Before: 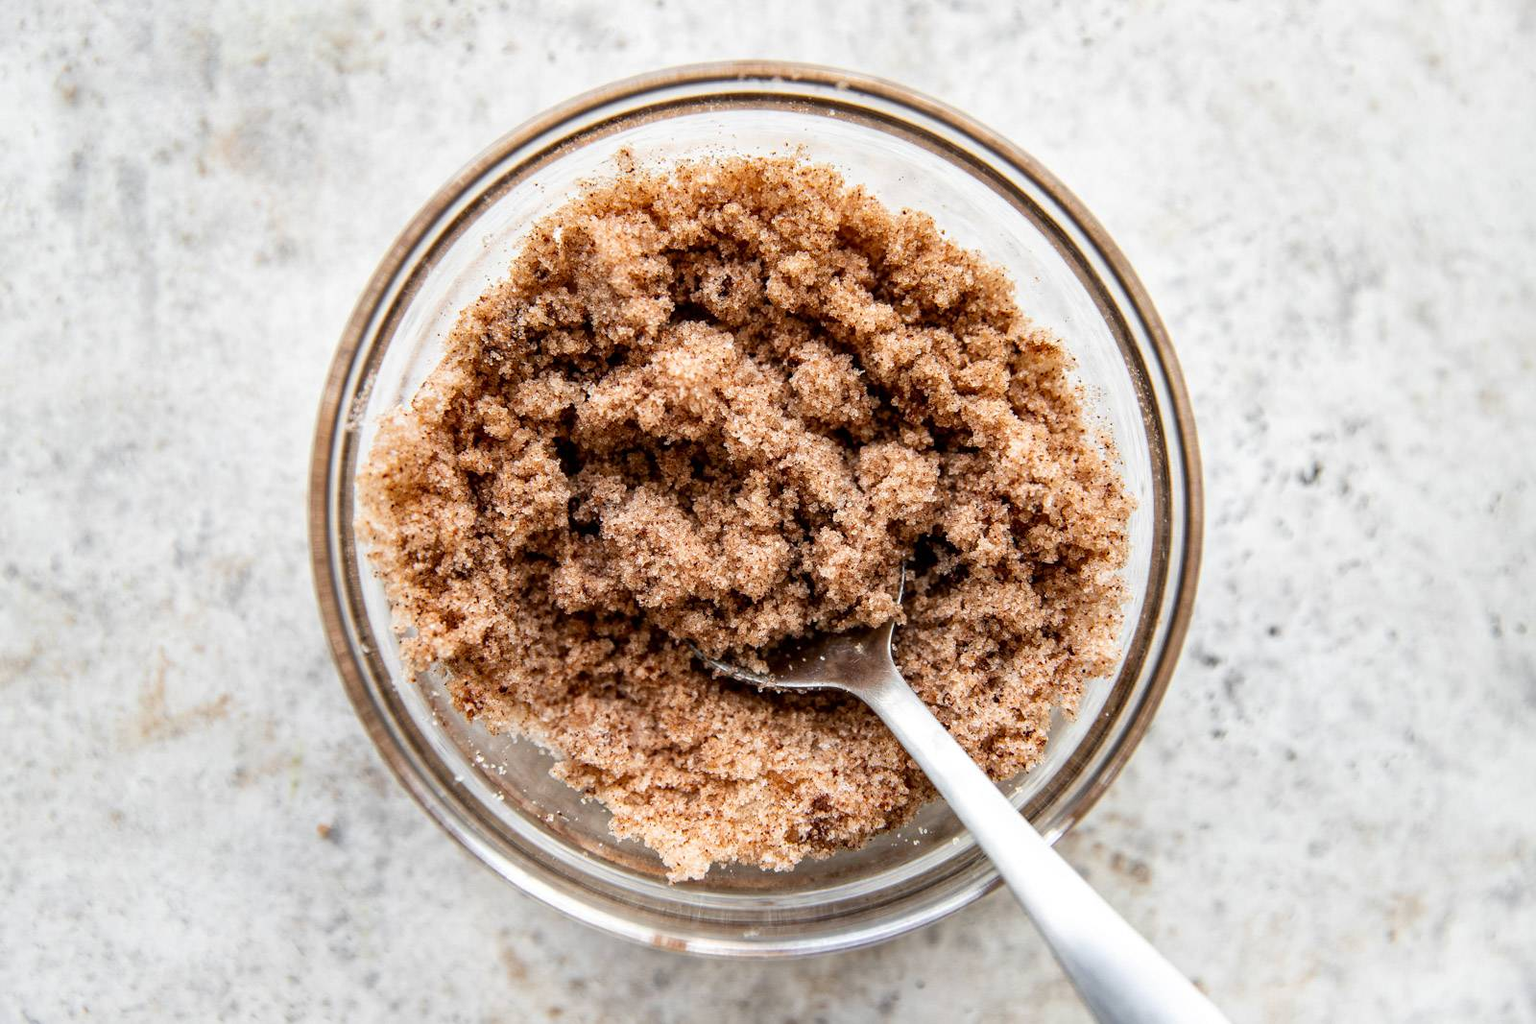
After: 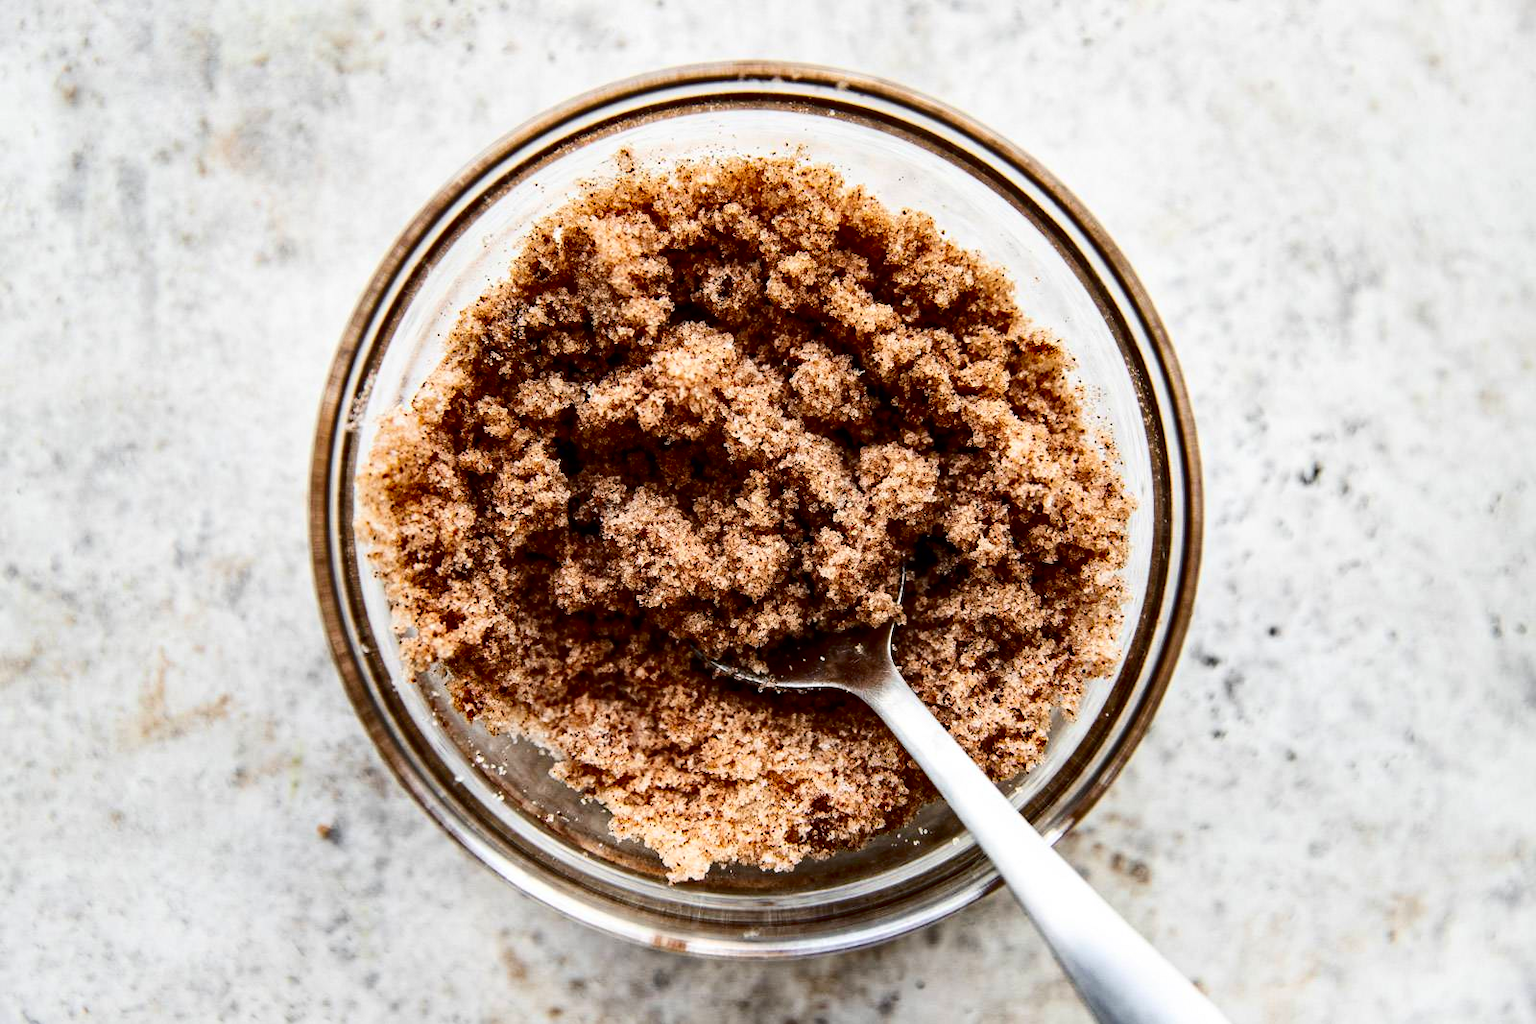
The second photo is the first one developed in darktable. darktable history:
contrast brightness saturation: contrast 0.24, brightness -0.224, saturation 0.146
haze removal: strength 0.298, distance 0.248, adaptive false
